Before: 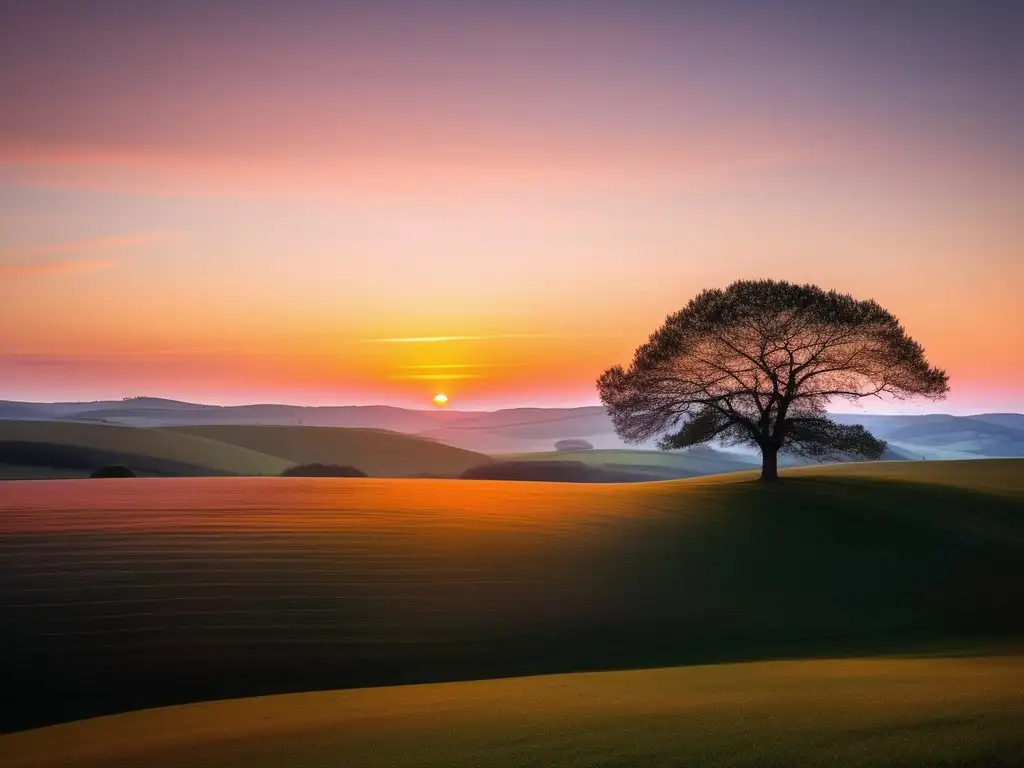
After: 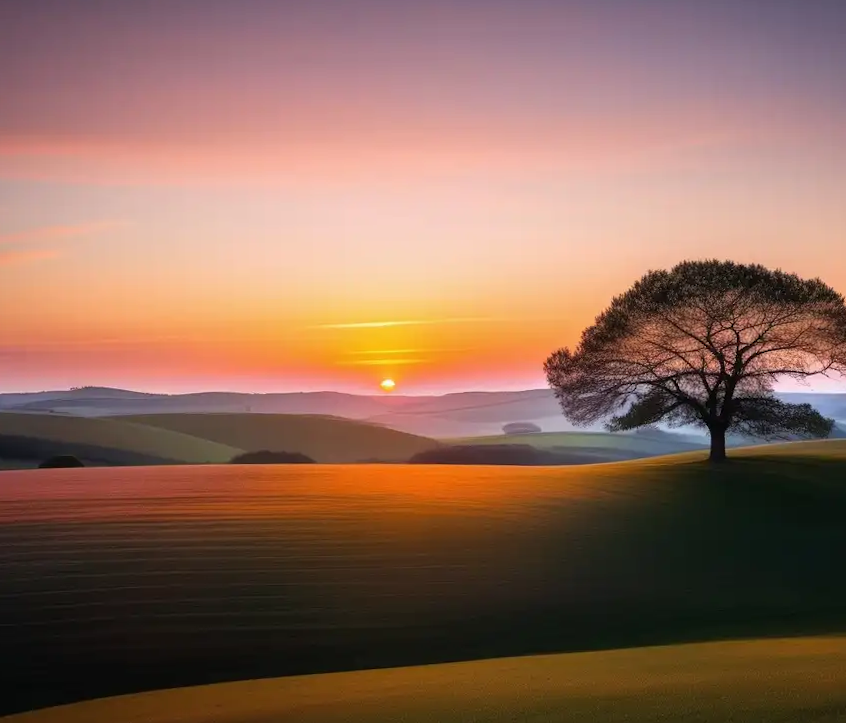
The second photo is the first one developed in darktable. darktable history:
crop and rotate: angle 0.87°, left 4.358%, top 1.227%, right 11.344%, bottom 2.691%
